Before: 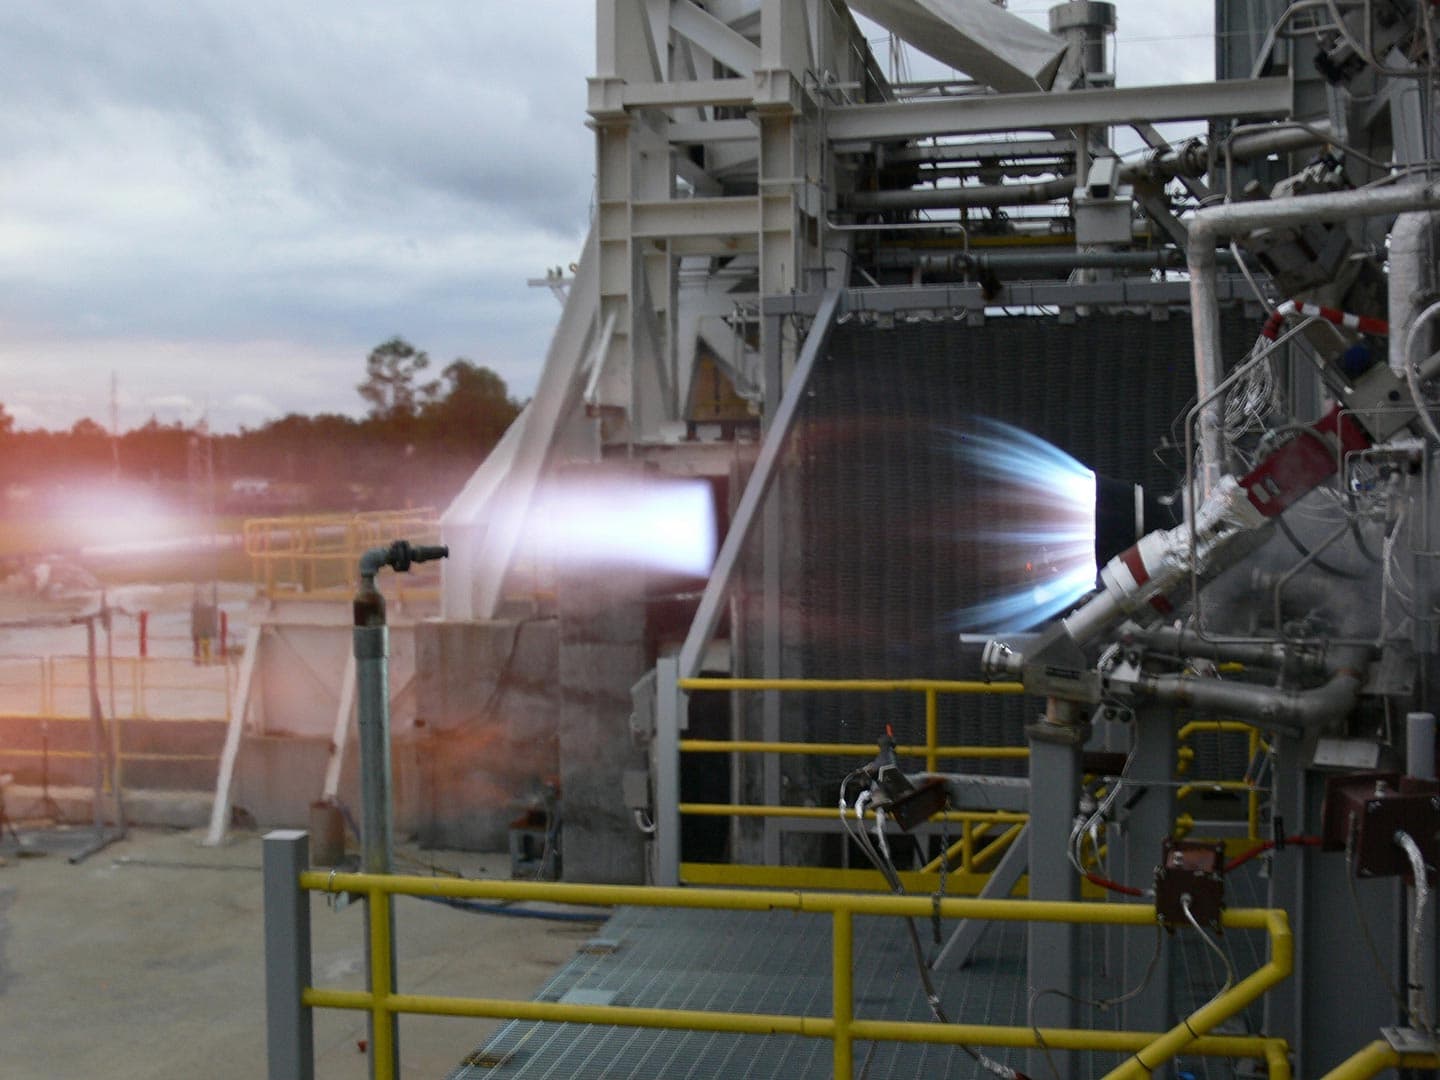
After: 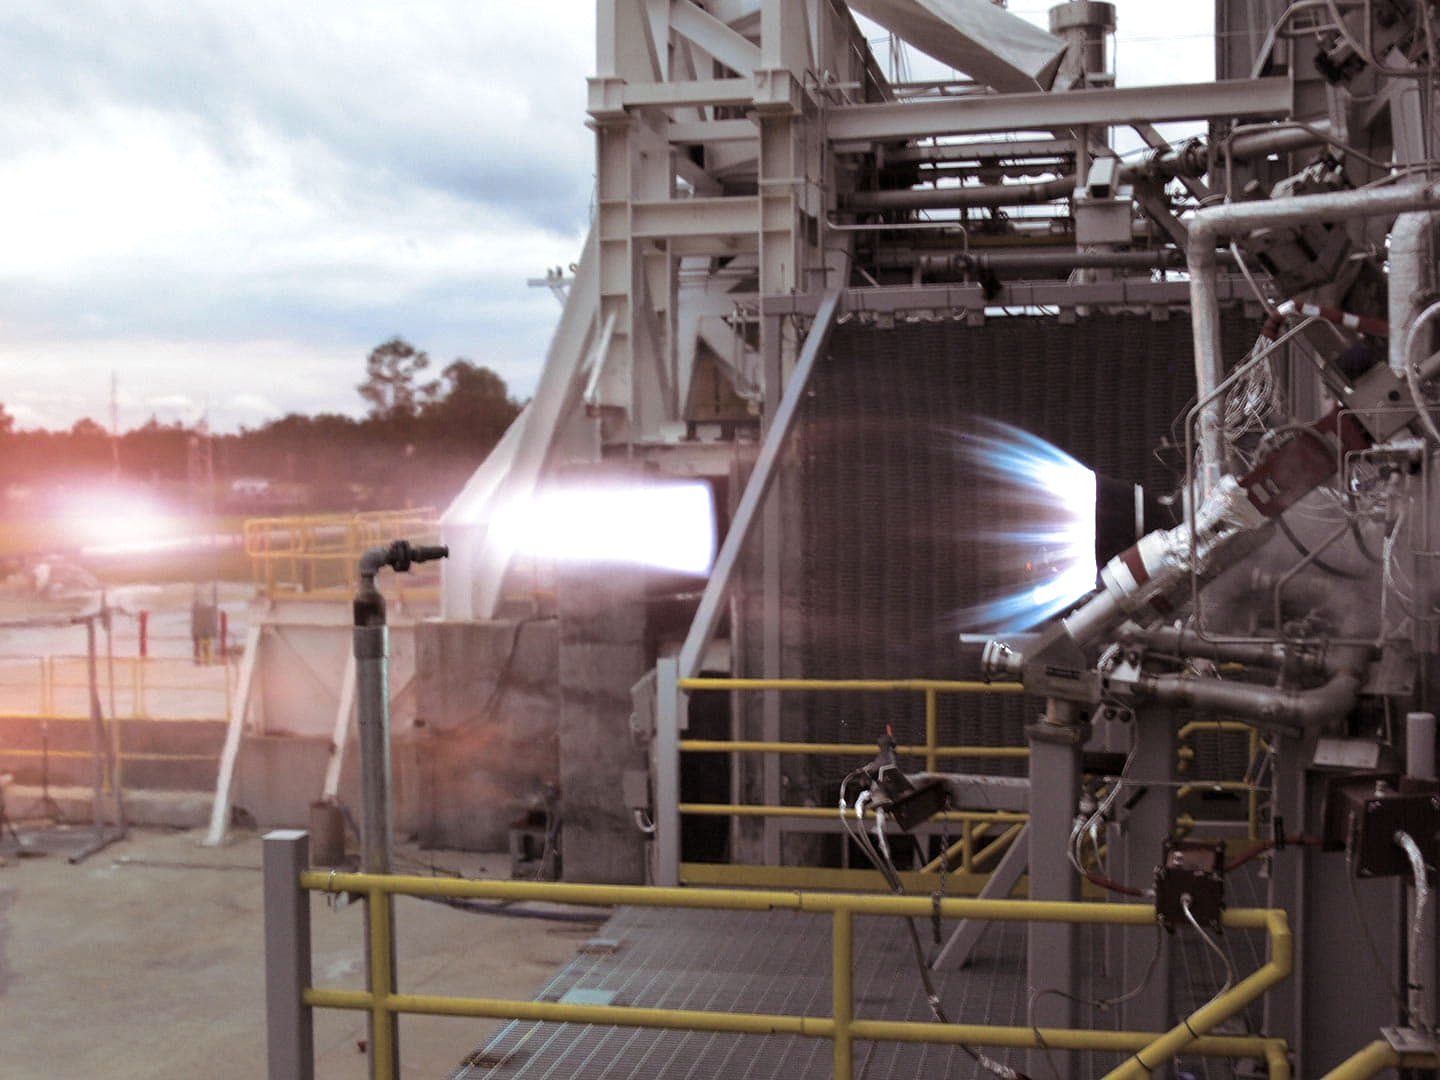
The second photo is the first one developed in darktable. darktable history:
exposure: black level correction 0.001, exposure 0.5 EV, compensate exposure bias true, compensate highlight preservation false
split-toning: shadows › saturation 0.24, highlights › hue 54°, highlights › saturation 0.24
